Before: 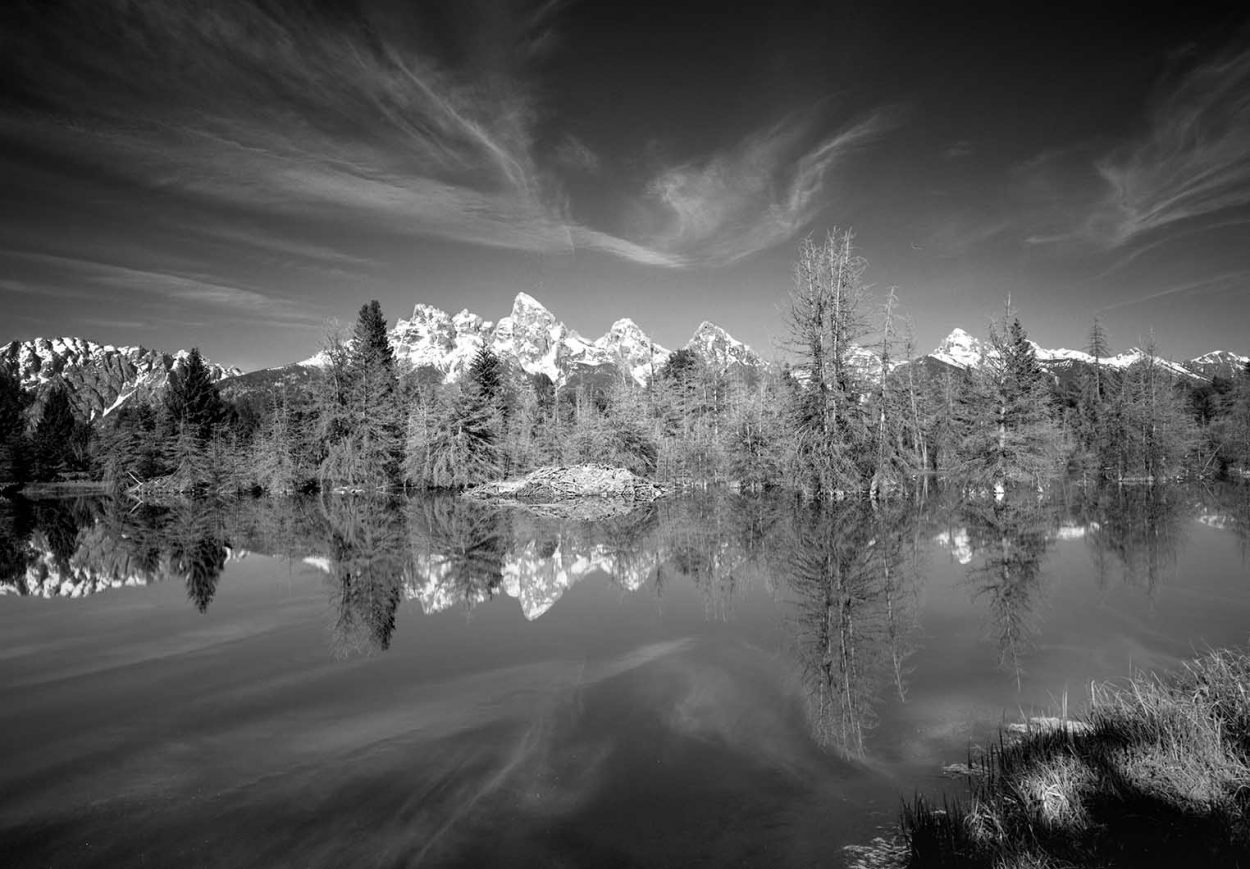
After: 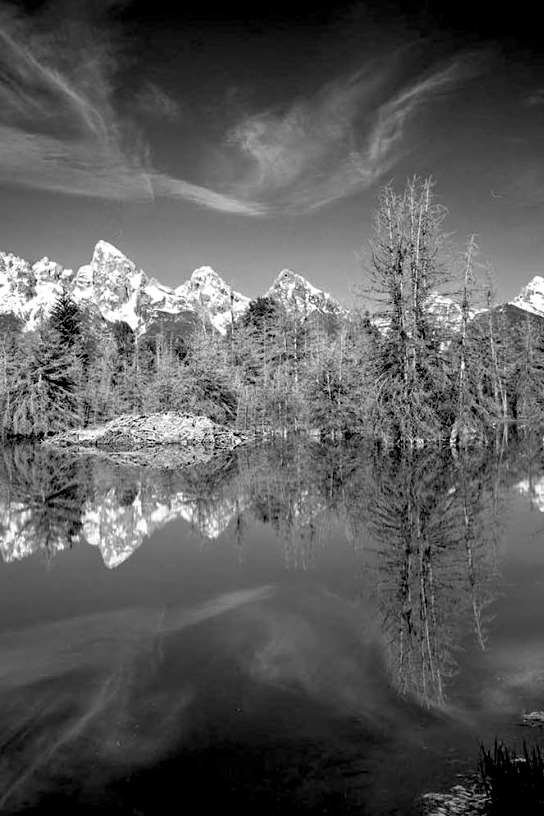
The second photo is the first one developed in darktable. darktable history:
levels: gray 50.83%
haze removal: compatibility mode true, adaptive false
crop: left 33.605%, top 5.999%, right 22.839%
exposure: black level correction 0.016, exposure -0.005 EV, compensate highlight preservation false
contrast equalizer: octaves 7, y [[0.5, 0.542, 0.583, 0.625, 0.667, 0.708], [0.5 ×6], [0.5 ×6], [0, 0.033, 0.067, 0.1, 0.133, 0.167], [0, 0.05, 0.1, 0.15, 0.2, 0.25]], mix 0.151
